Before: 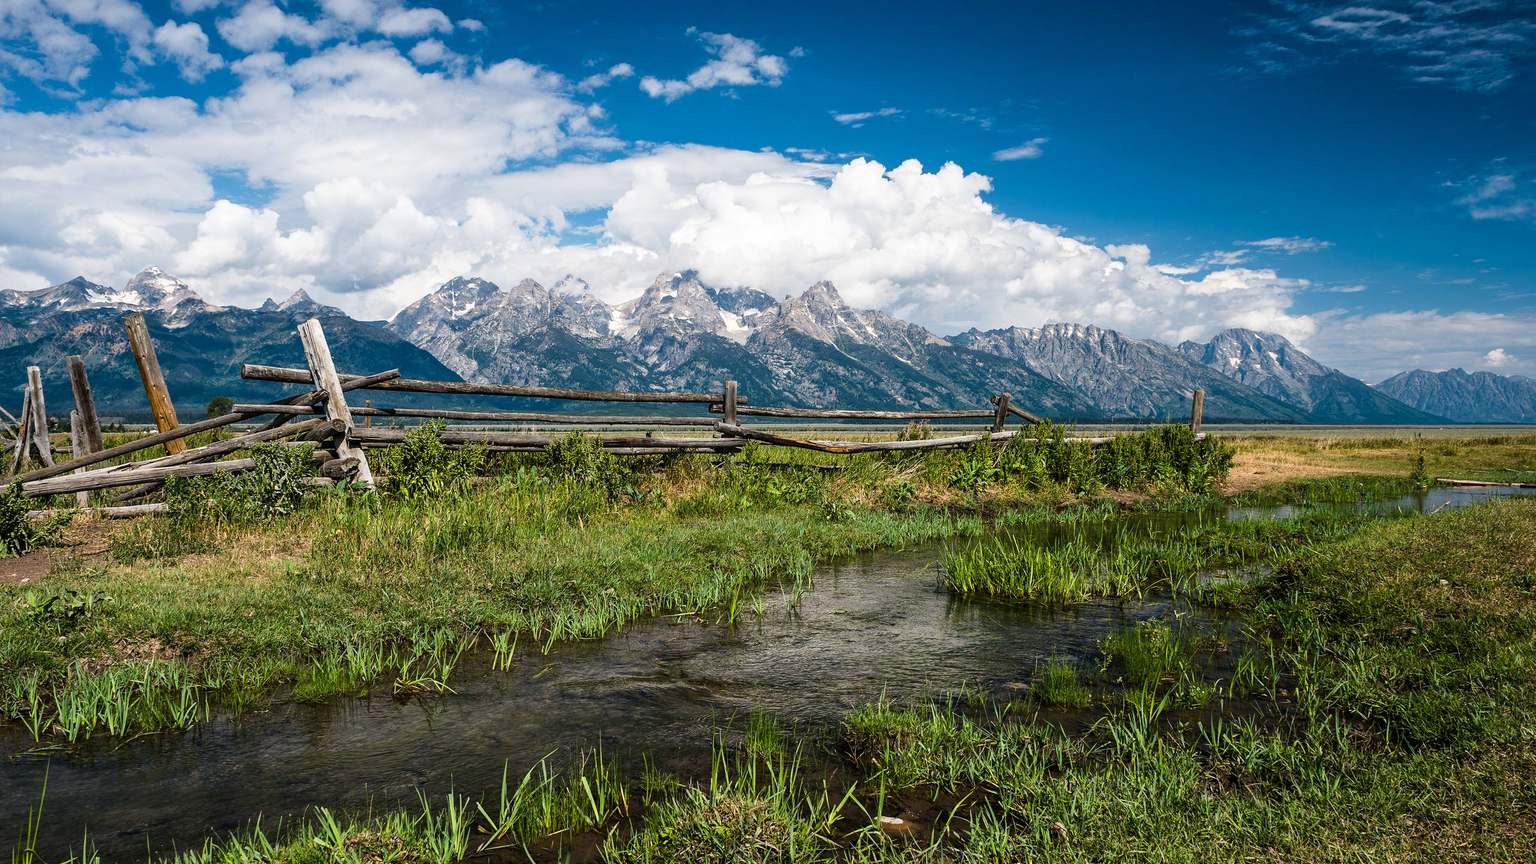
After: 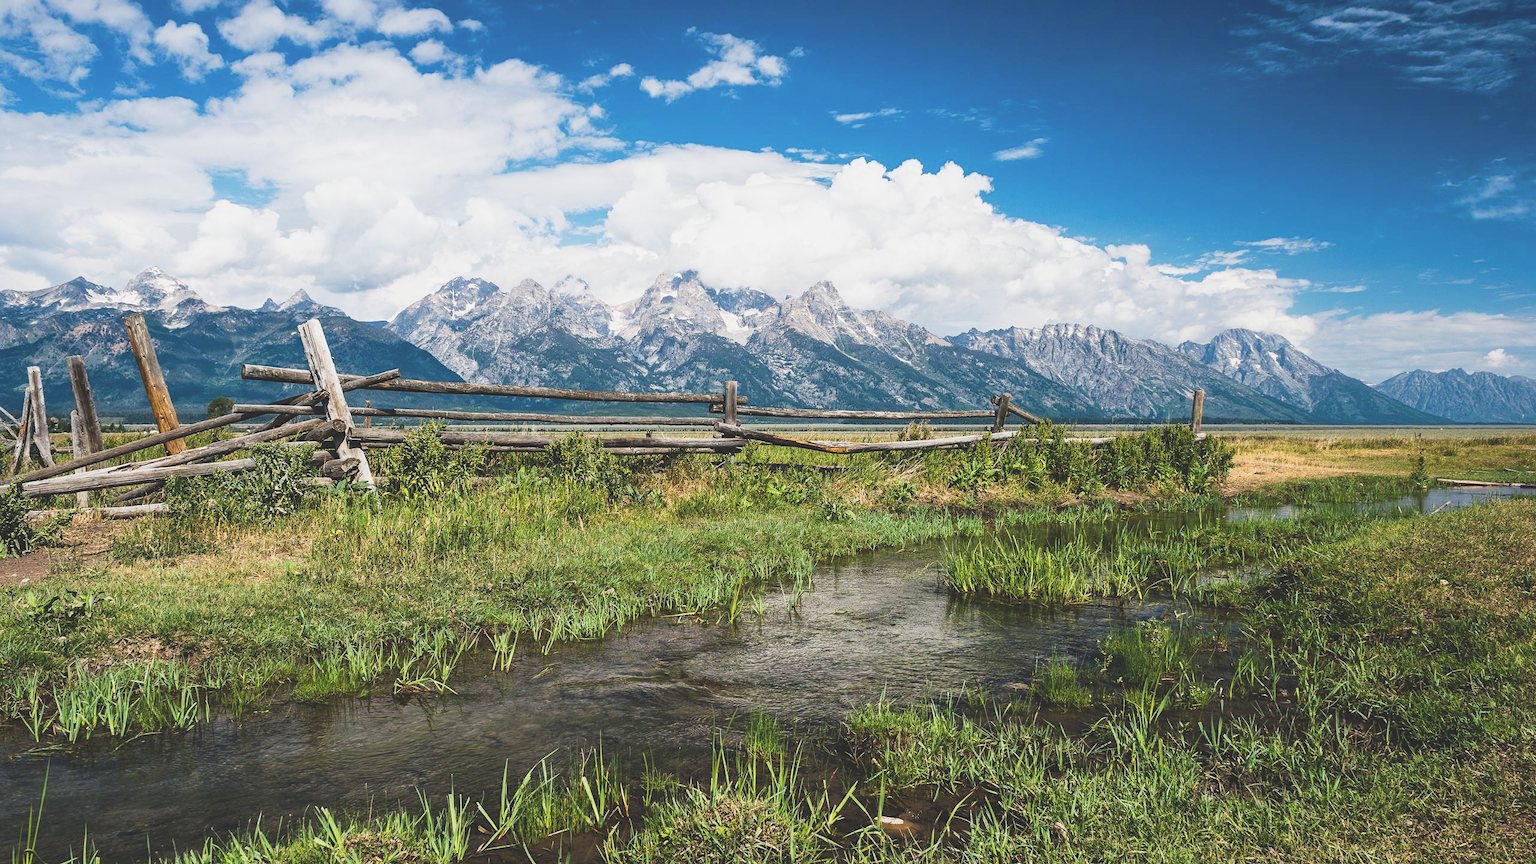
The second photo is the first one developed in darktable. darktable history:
exposure: black level correction -0.025, exposure -0.117 EV, compensate highlight preservation false
tone curve: curves: ch0 [(0, 0.012) (0.144, 0.137) (0.326, 0.386) (0.489, 0.573) (0.656, 0.763) (0.849, 0.902) (1, 0.974)]; ch1 [(0, 0) (0.366, 0.367) (0.475, 0.453) (0.494, 0.493) (0.504, 0.497) (0.544, 0.579) (0.562, 0.619) (0.622, 0.694) (1, 1)]; ch2 [(0, 0) (0.333, 0.346) (0.375, 0.375) (0.424, 0.43) (0.476, 0.492) (0.502, 0.503) (0.533, 0.541) (0.572, 0.615) (0.605, 0.656) (0.641, 0.709) (1, 1)], preserve colors none
